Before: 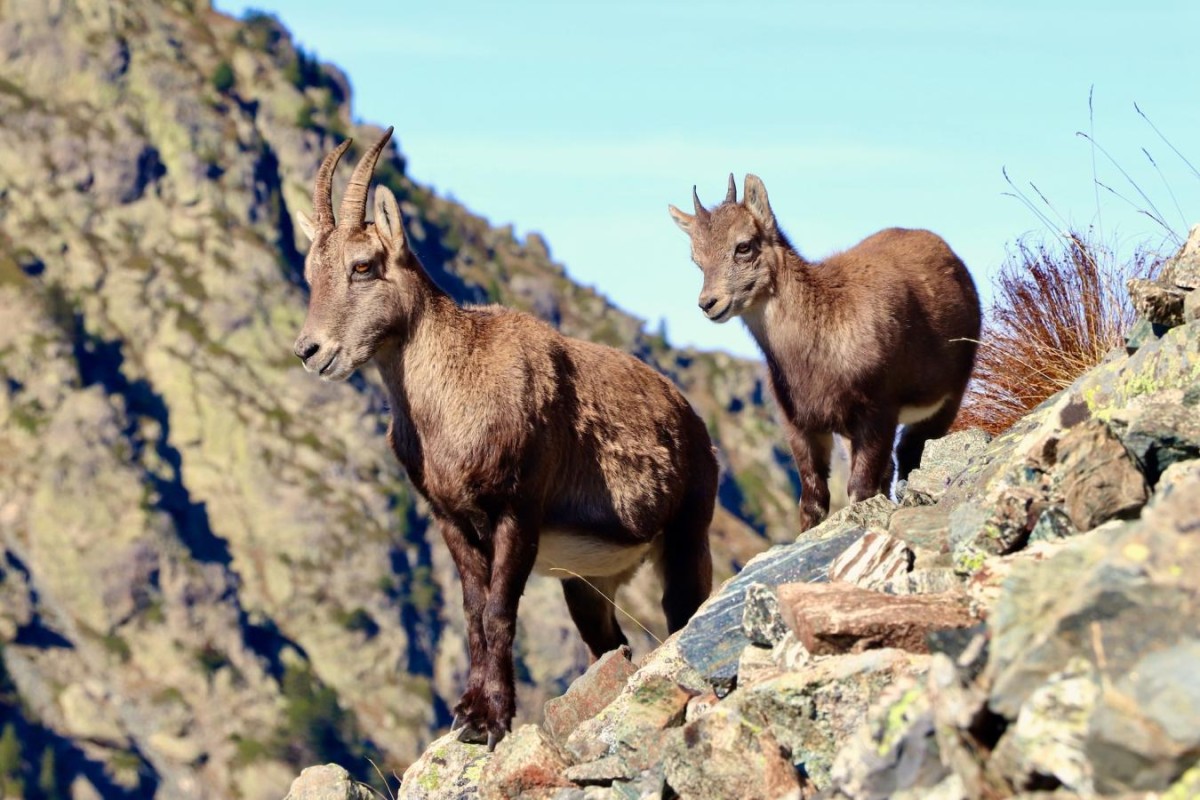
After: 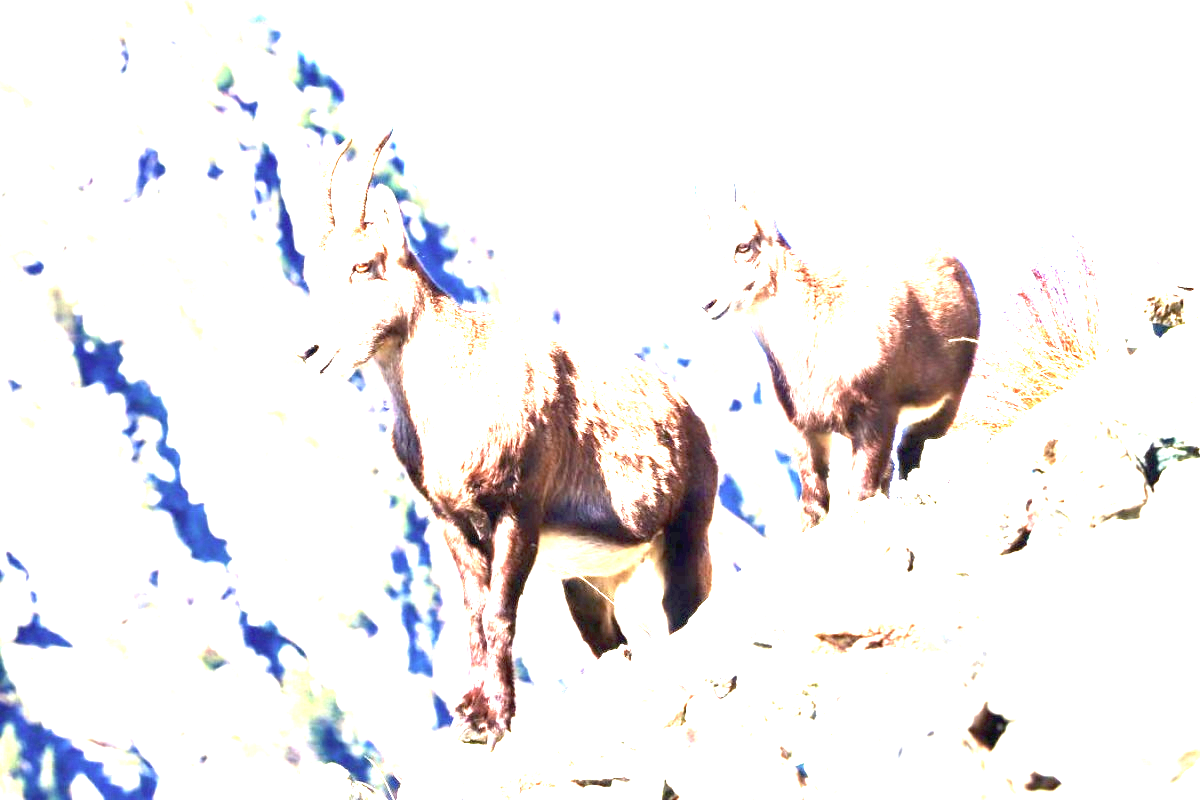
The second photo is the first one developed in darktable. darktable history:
exposure: black level correction 0, exposure 3.983 EV, compensate highlight preservation false
contrast brightness saturation: saturation -0.174
